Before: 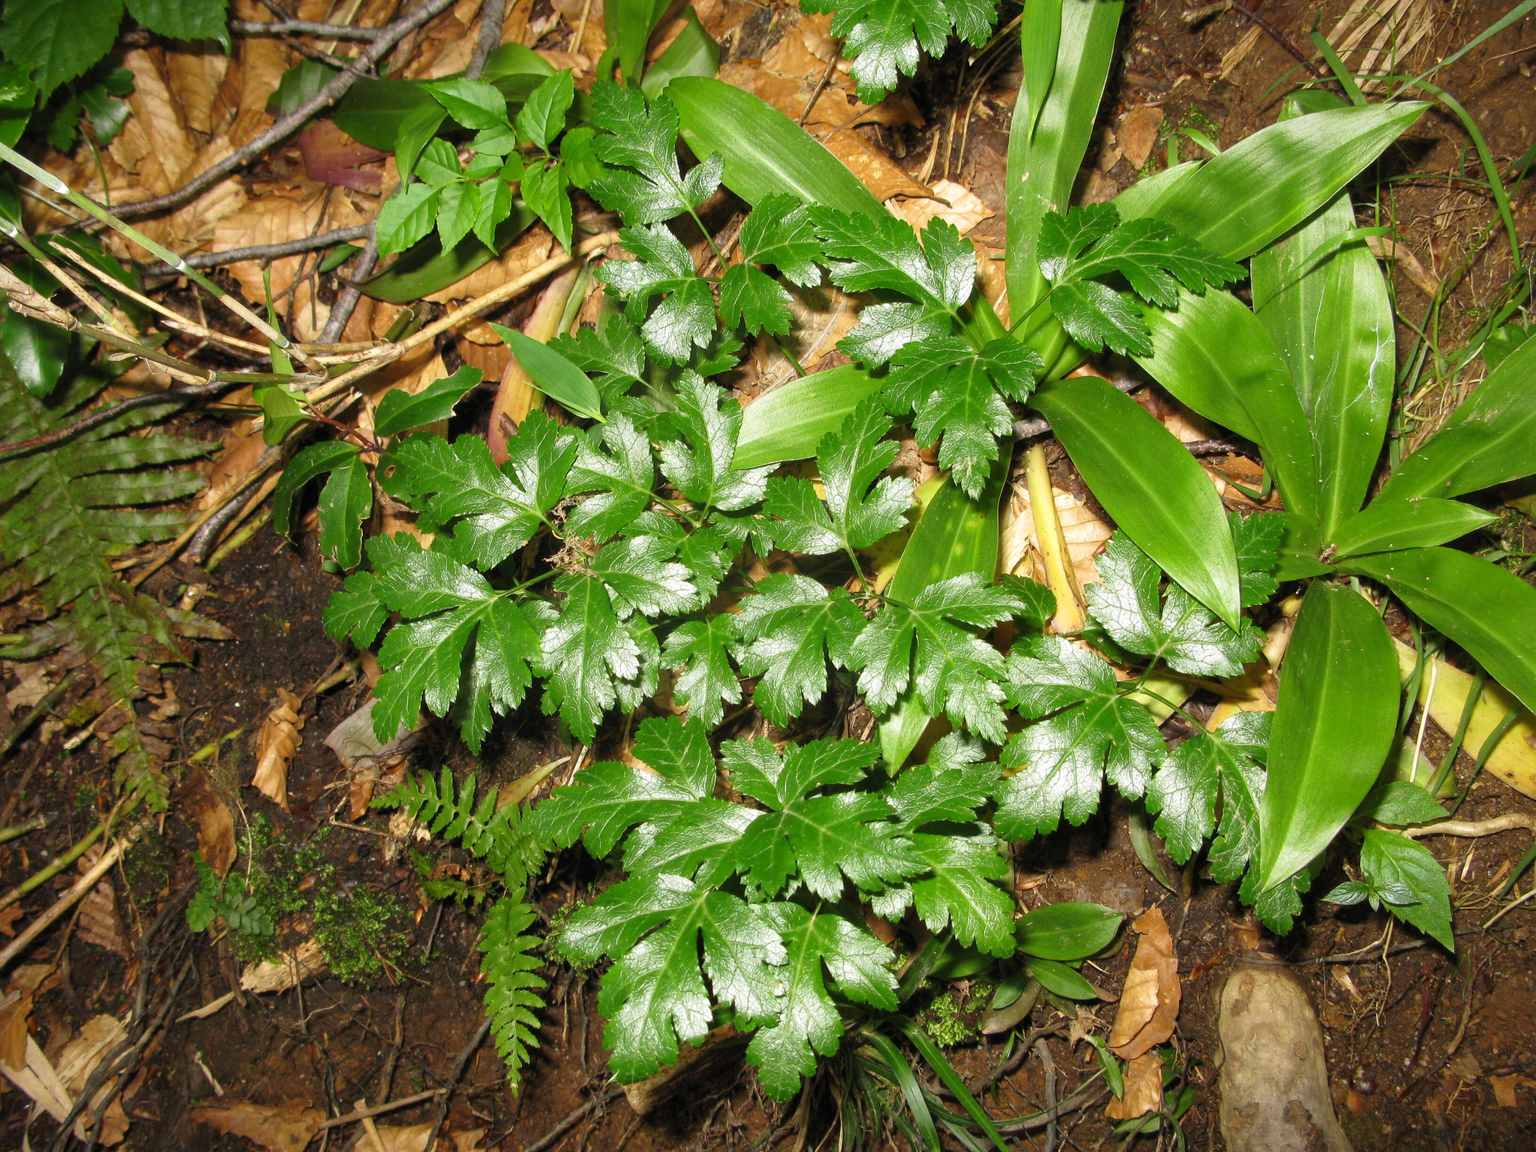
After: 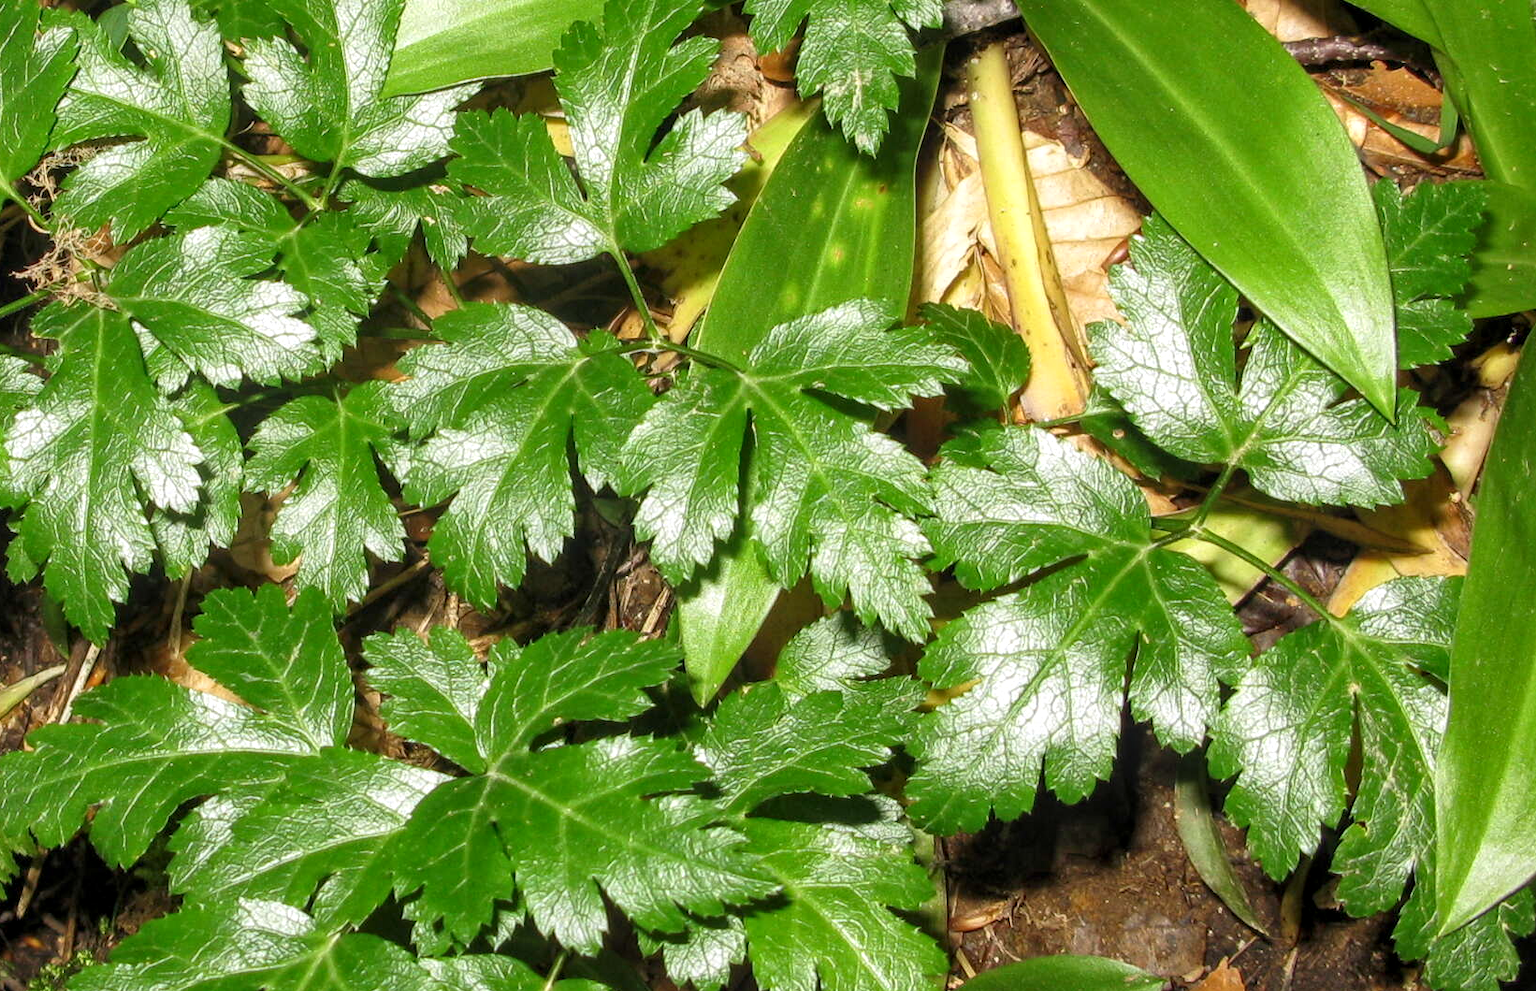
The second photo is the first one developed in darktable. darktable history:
local contrast: on, module defaults
crop: left 35.03%, top 36.625%, right 14.663%, bottom 20.057%
